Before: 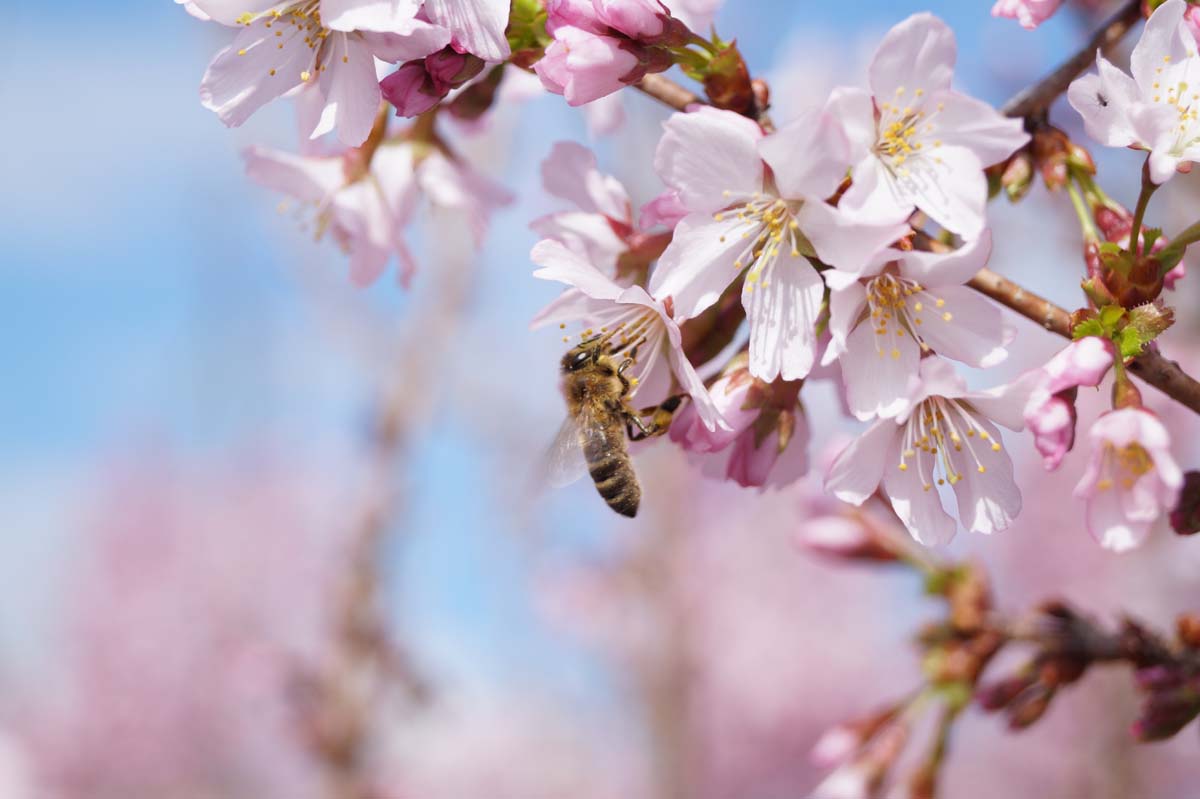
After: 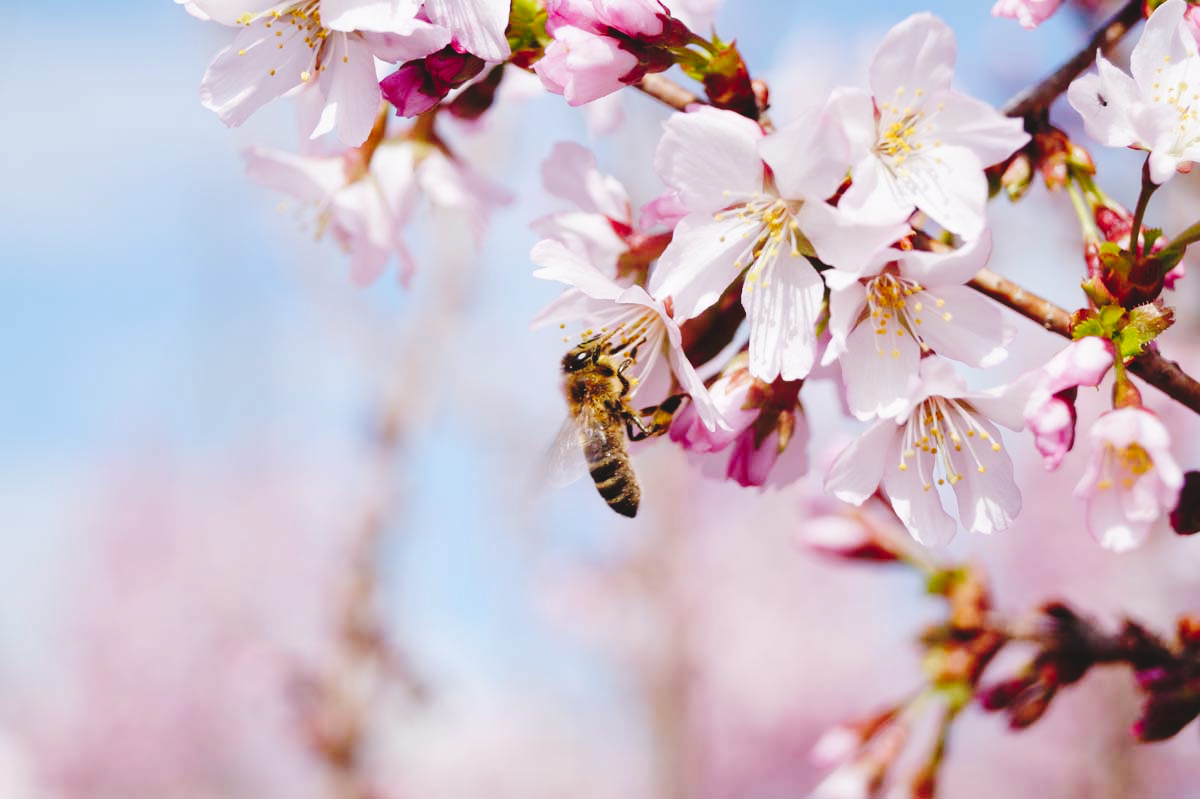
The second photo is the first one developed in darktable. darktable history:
tone curve: curves: ch0 [(0, 0) (0.003, 0.084) (0.011, 0.084) (0.025, 0.084) (0.044, 0.084) (0.069, 0.085) (0.1, 0.09) (0.136, 0.1) (0.177, 0.119) (0.224, 0.144) (0.277, 0.205) (0.335, 0.298) (0.399, 0.417) (0.468, 0.525) (0.543, 0.631) (0.623, 0.72) (0.709, 0.8) (0.801, 0.867) (0.898, 0.934) (1, 1)], preserve colors none
